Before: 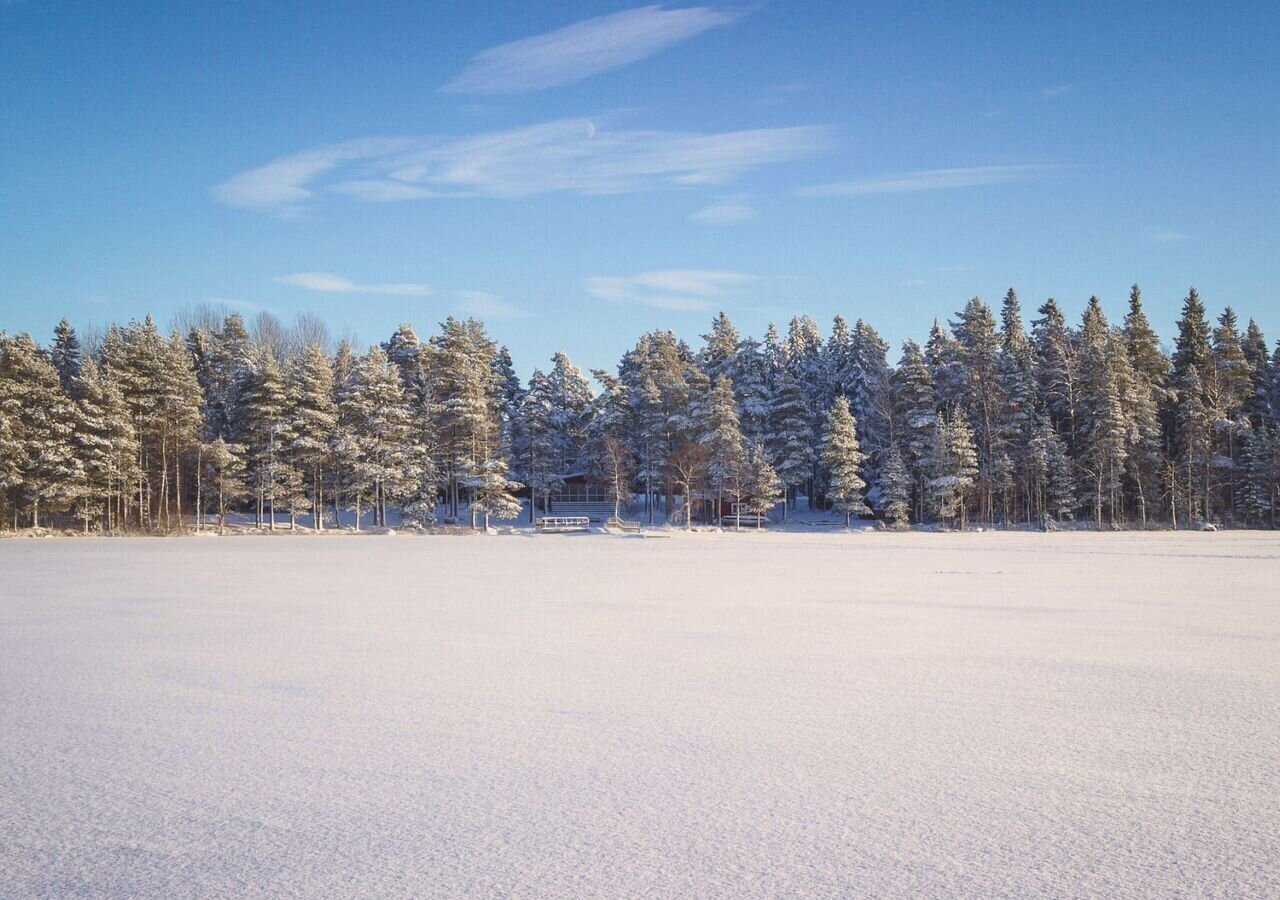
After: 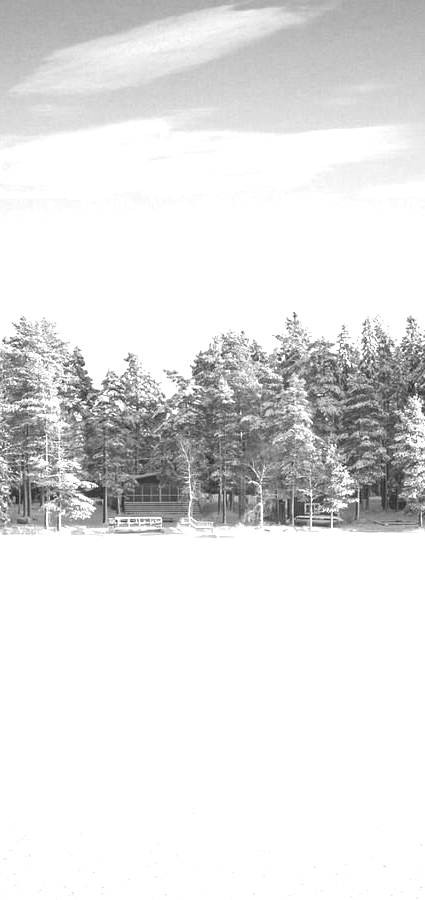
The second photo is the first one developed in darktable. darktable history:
exposure: exposure 1 EV, compensate highlight preservation false
crop: left 33.36%, right 33.36%
monochrome: on, module defaults
white balance: red 1.467, blue 0.684
